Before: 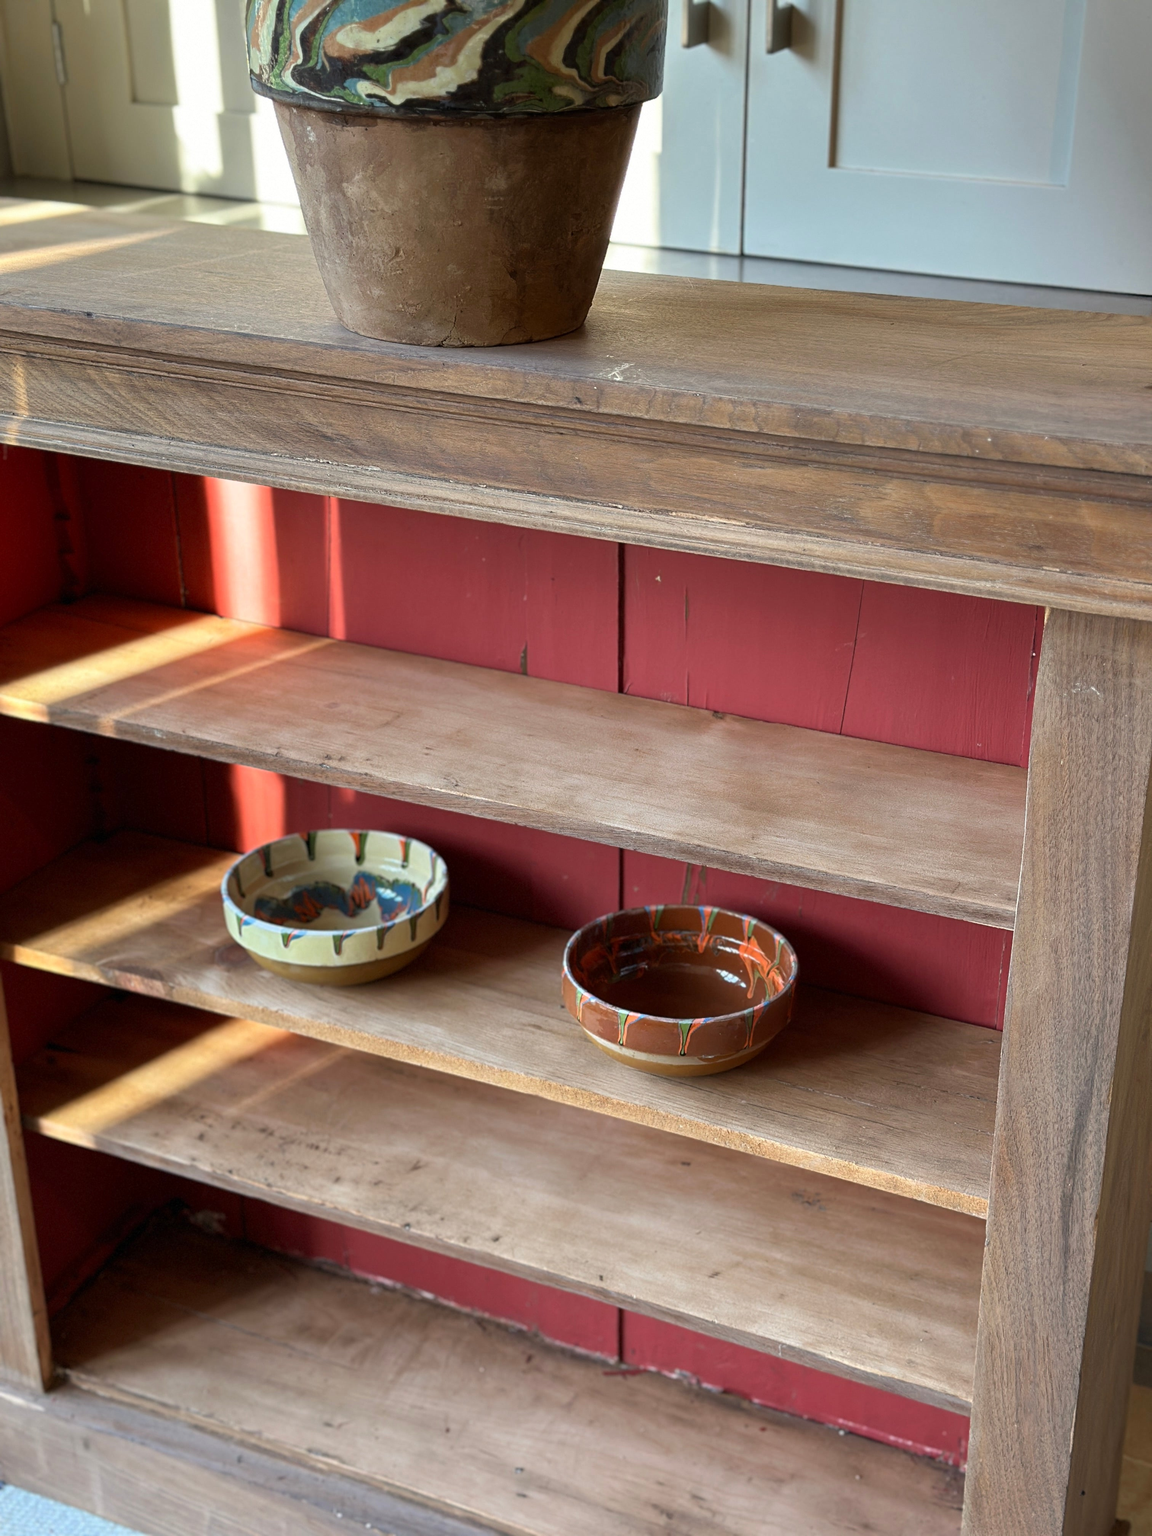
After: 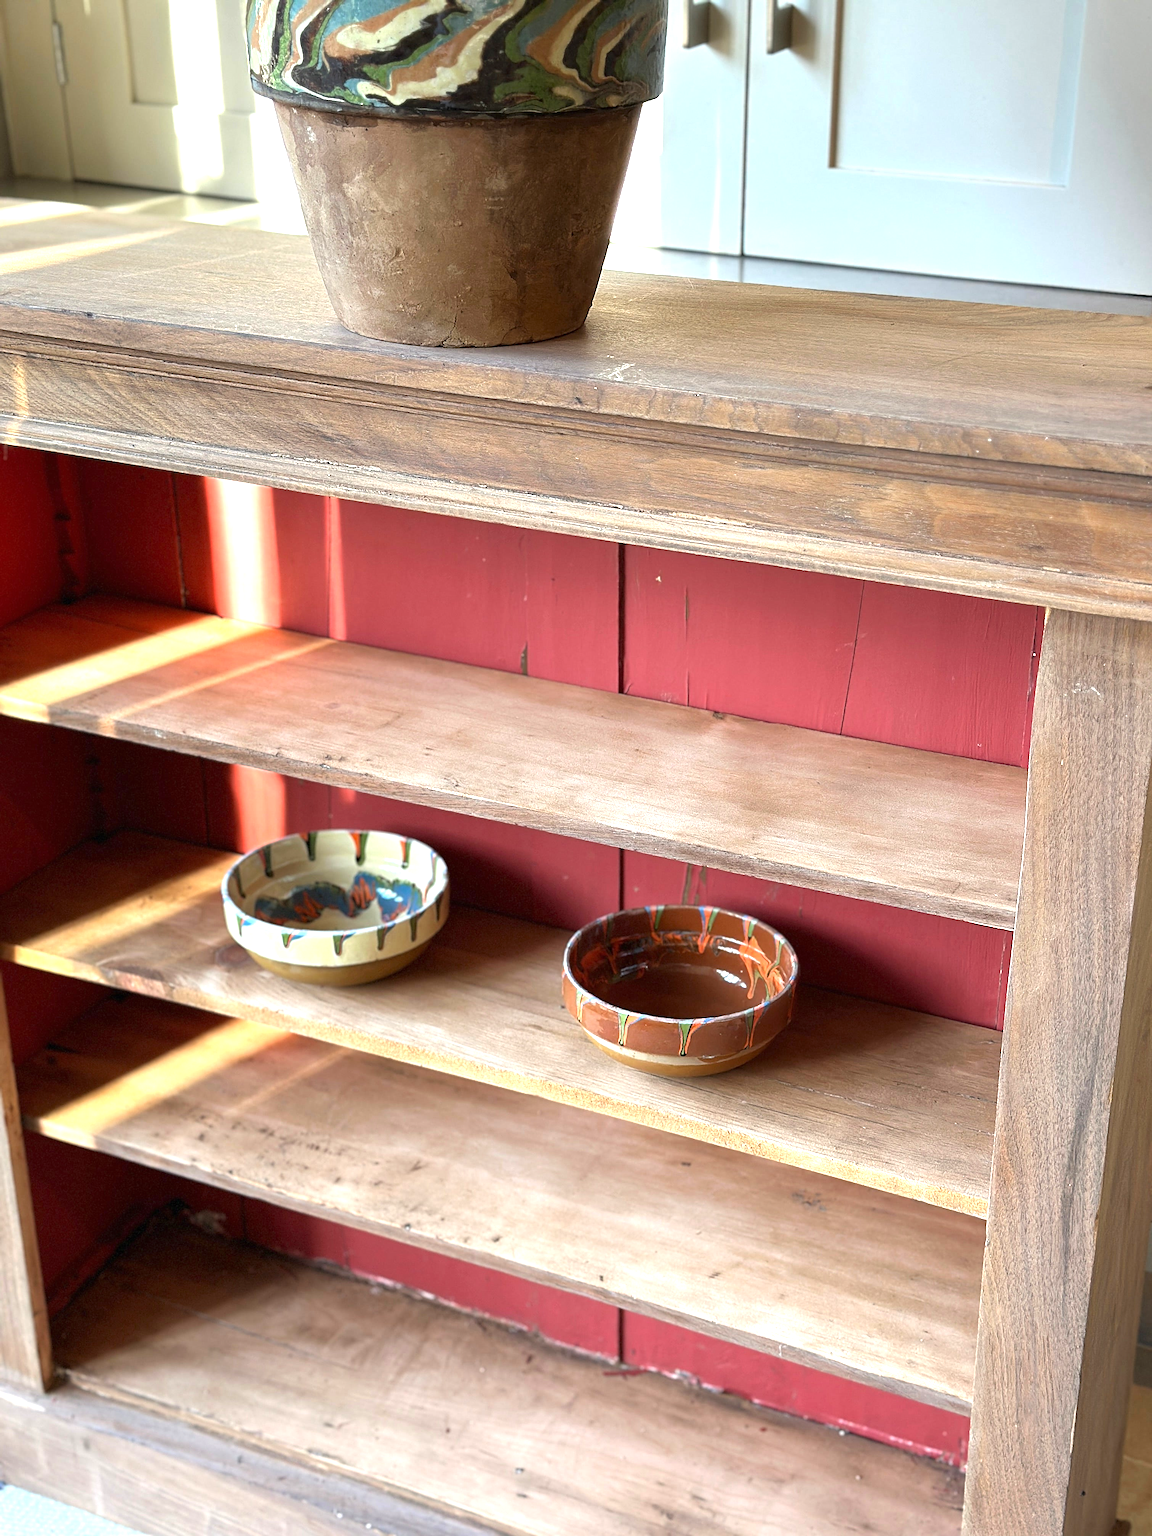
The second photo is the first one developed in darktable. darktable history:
sharpen: on, module defaults
exposure: black level correction 0, exposure 0.953 EV, compensate exposure bias true, compensate highlight preservation false
